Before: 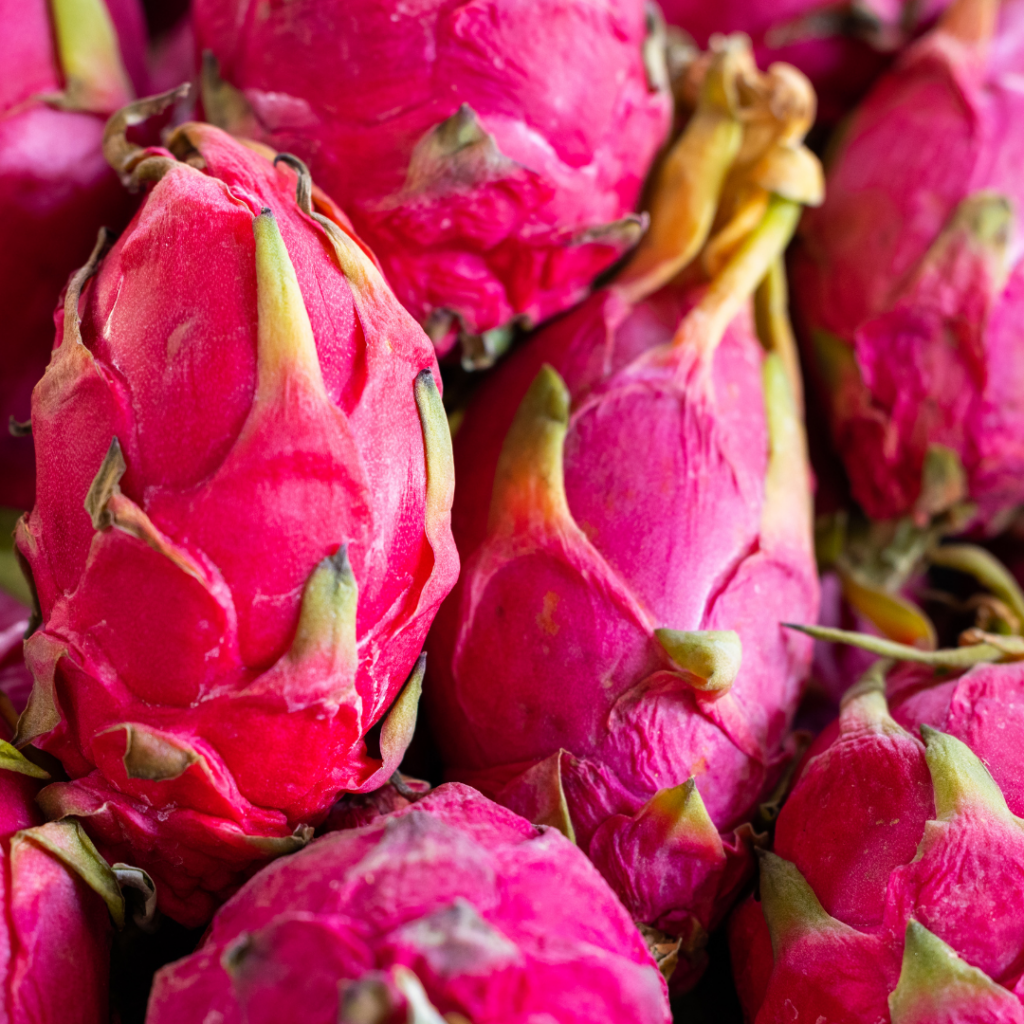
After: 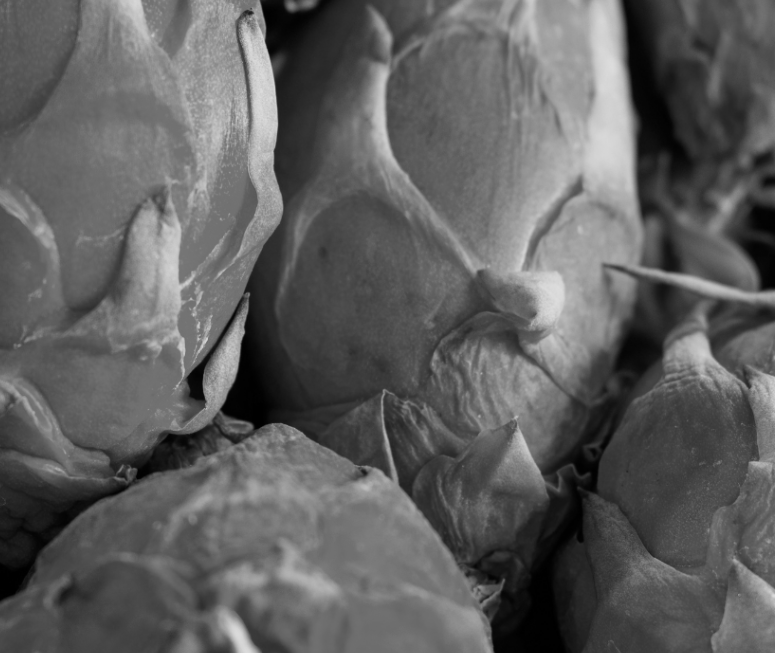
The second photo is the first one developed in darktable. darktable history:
monochrome: a -74.22, b 78.2
crop and rotate: left 17.299%, top 35.115%, right 7.015%, bottom 1.024%
